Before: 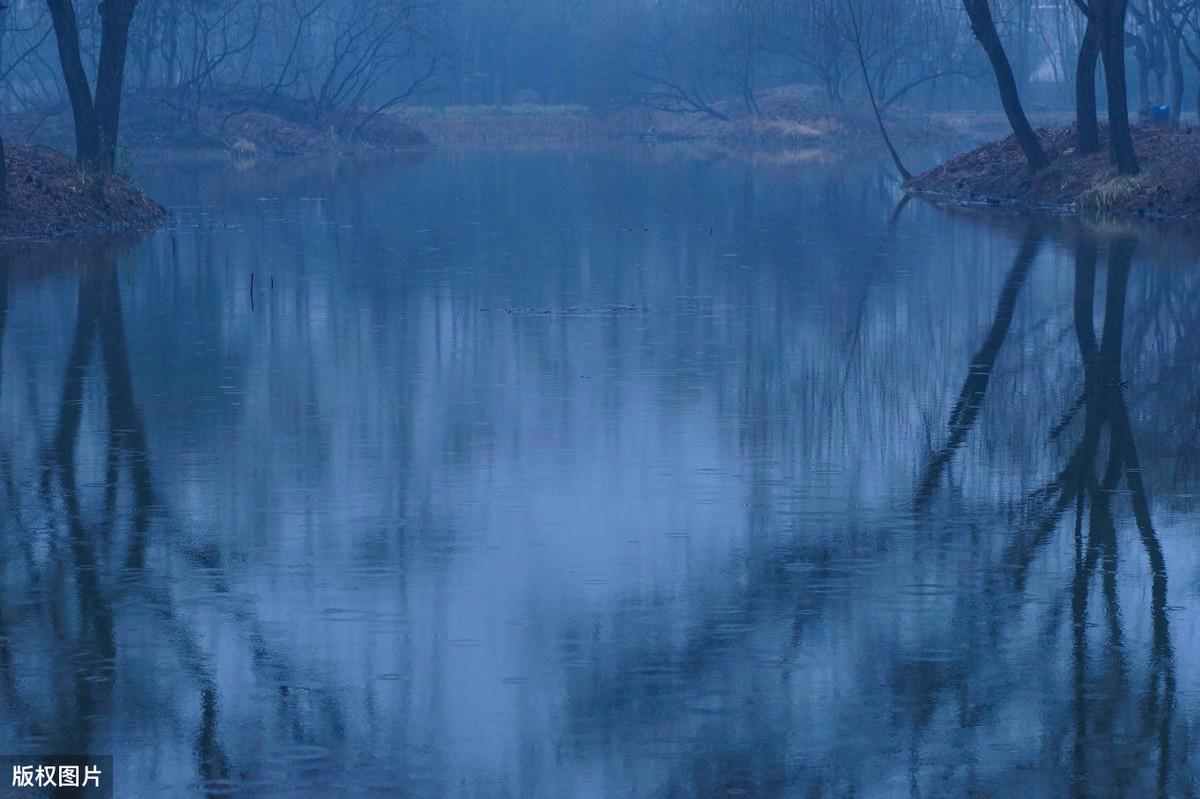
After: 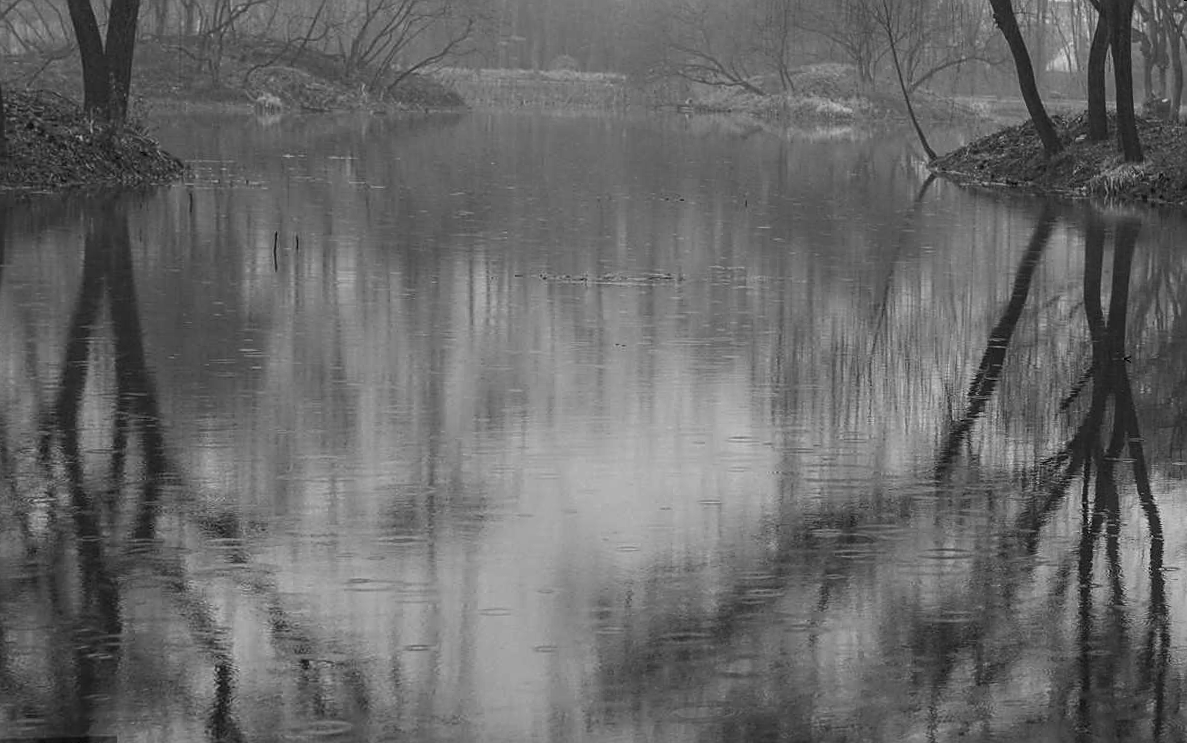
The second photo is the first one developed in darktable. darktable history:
rotate and perspective: rotation 0.679°, lens shift (horizontal) 0.136, crop left 0.009, crop right 0.991, crop top 0.078, crop bottom 0.95
local contrast: on, module defaults
monochrome: on, module defaults
sharpen: on, module defaults
base curve: curves: ch0 [(0, 0) (0.005, 0.002) (0.193, 0.295) (0.399, 0.664) (0.75, 0.928) (1, 1)]
